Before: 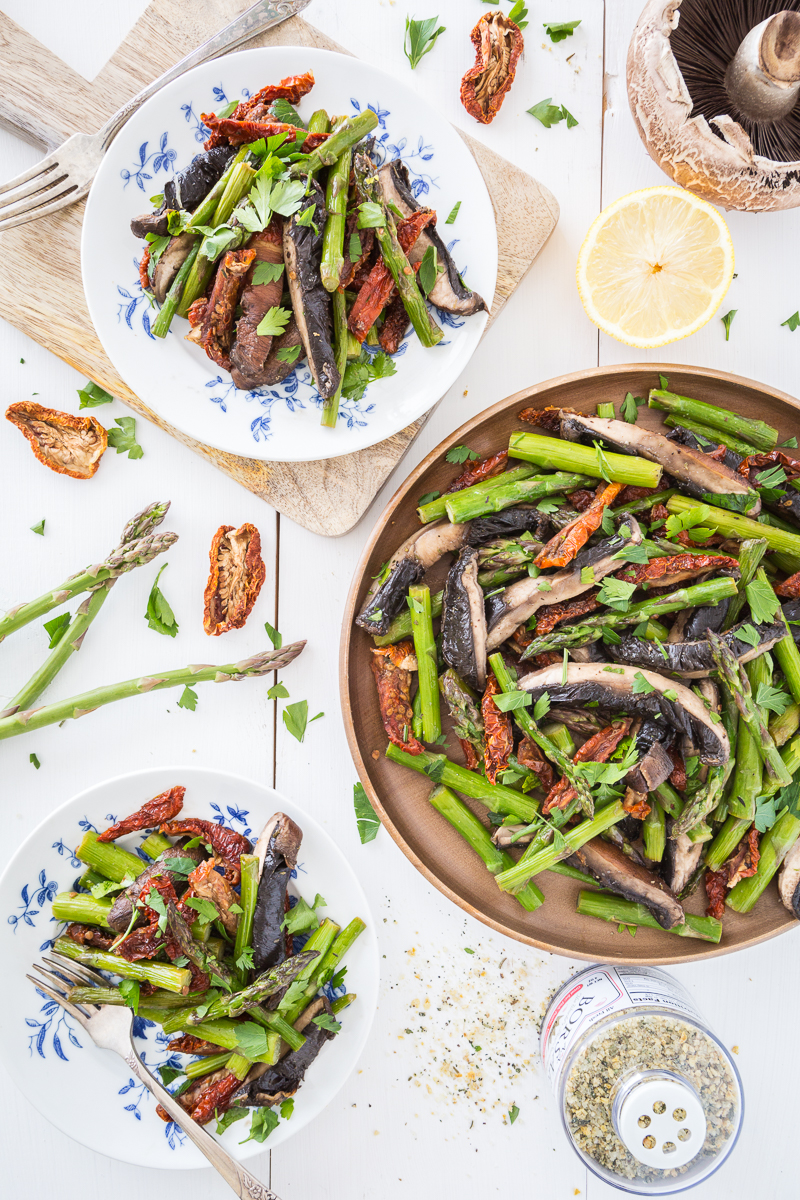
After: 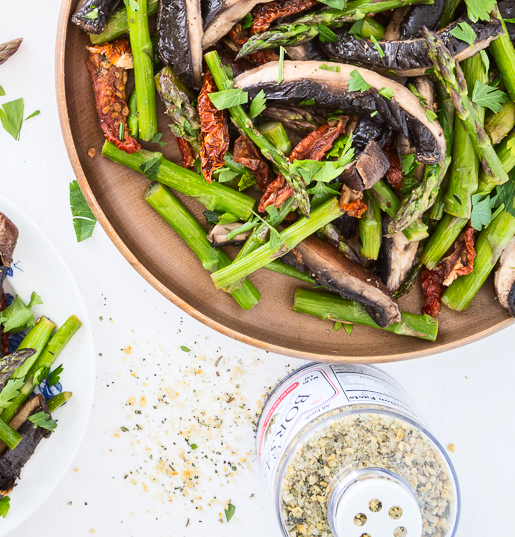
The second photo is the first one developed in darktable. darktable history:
contrast brightness saturation: contrast 0.15, brightness -0.01, saturation 0.1
crop and rotate: left 35.509%, top 50.238%, bottom 4.934%
